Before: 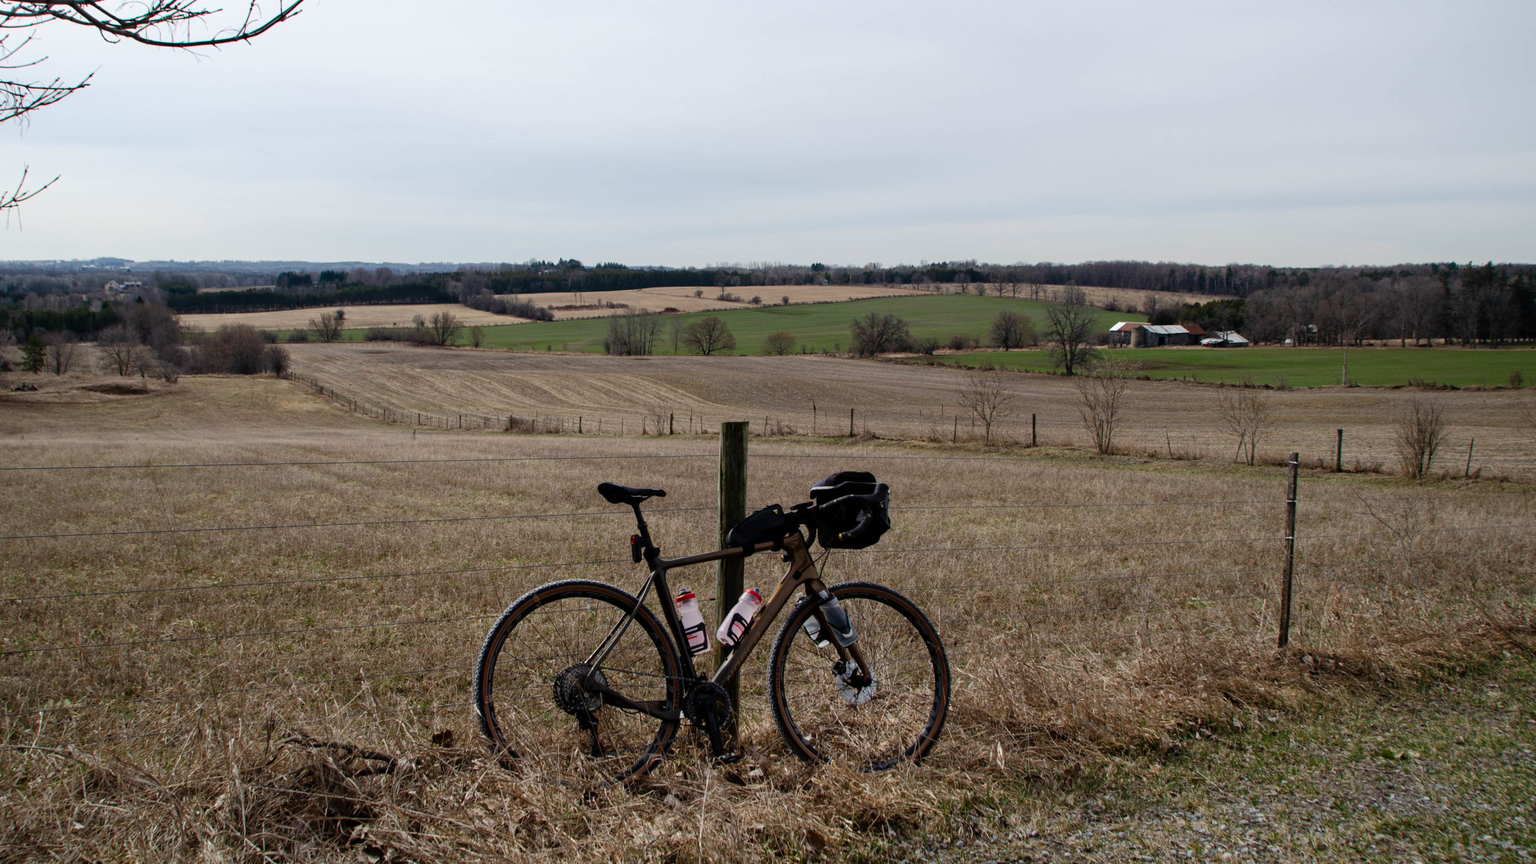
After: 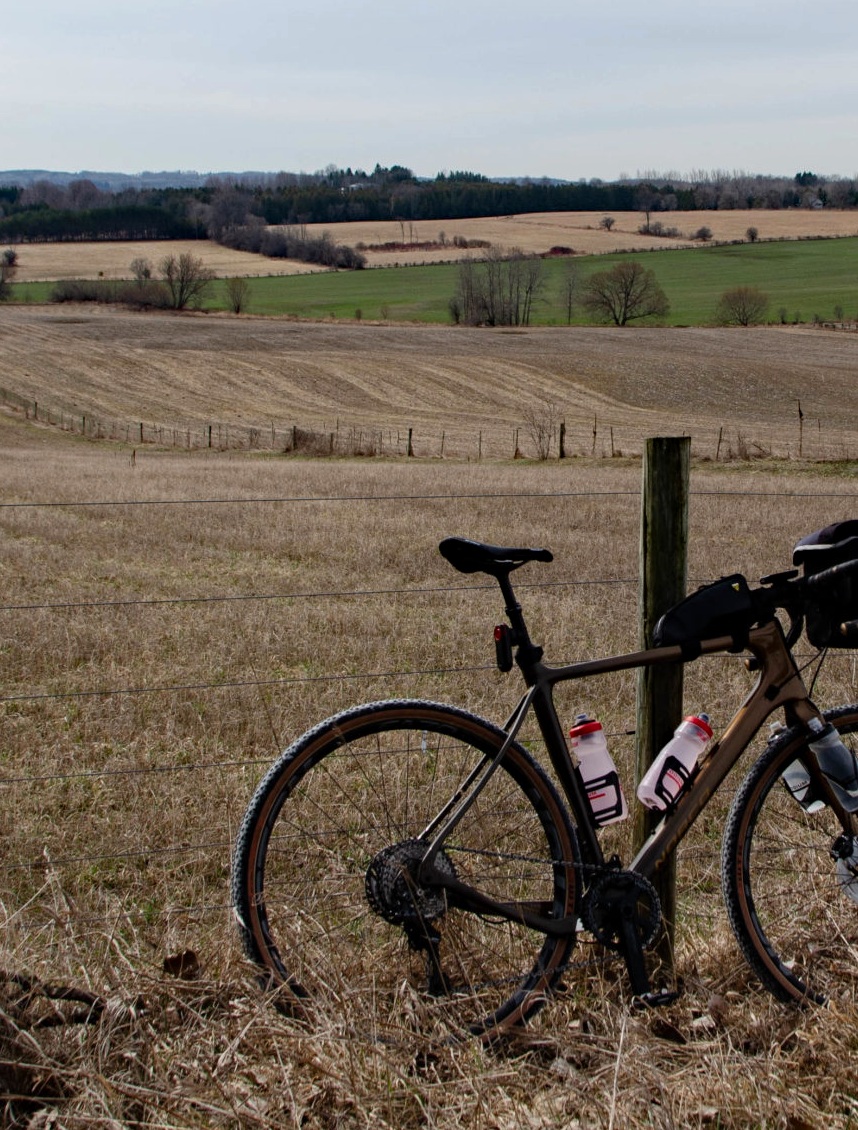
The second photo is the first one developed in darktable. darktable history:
haze removal: compatibility mode true, adaptive false
crop and rotate: left 21.77%, top 18.528%, right 44.676%, bottom 2.997%
